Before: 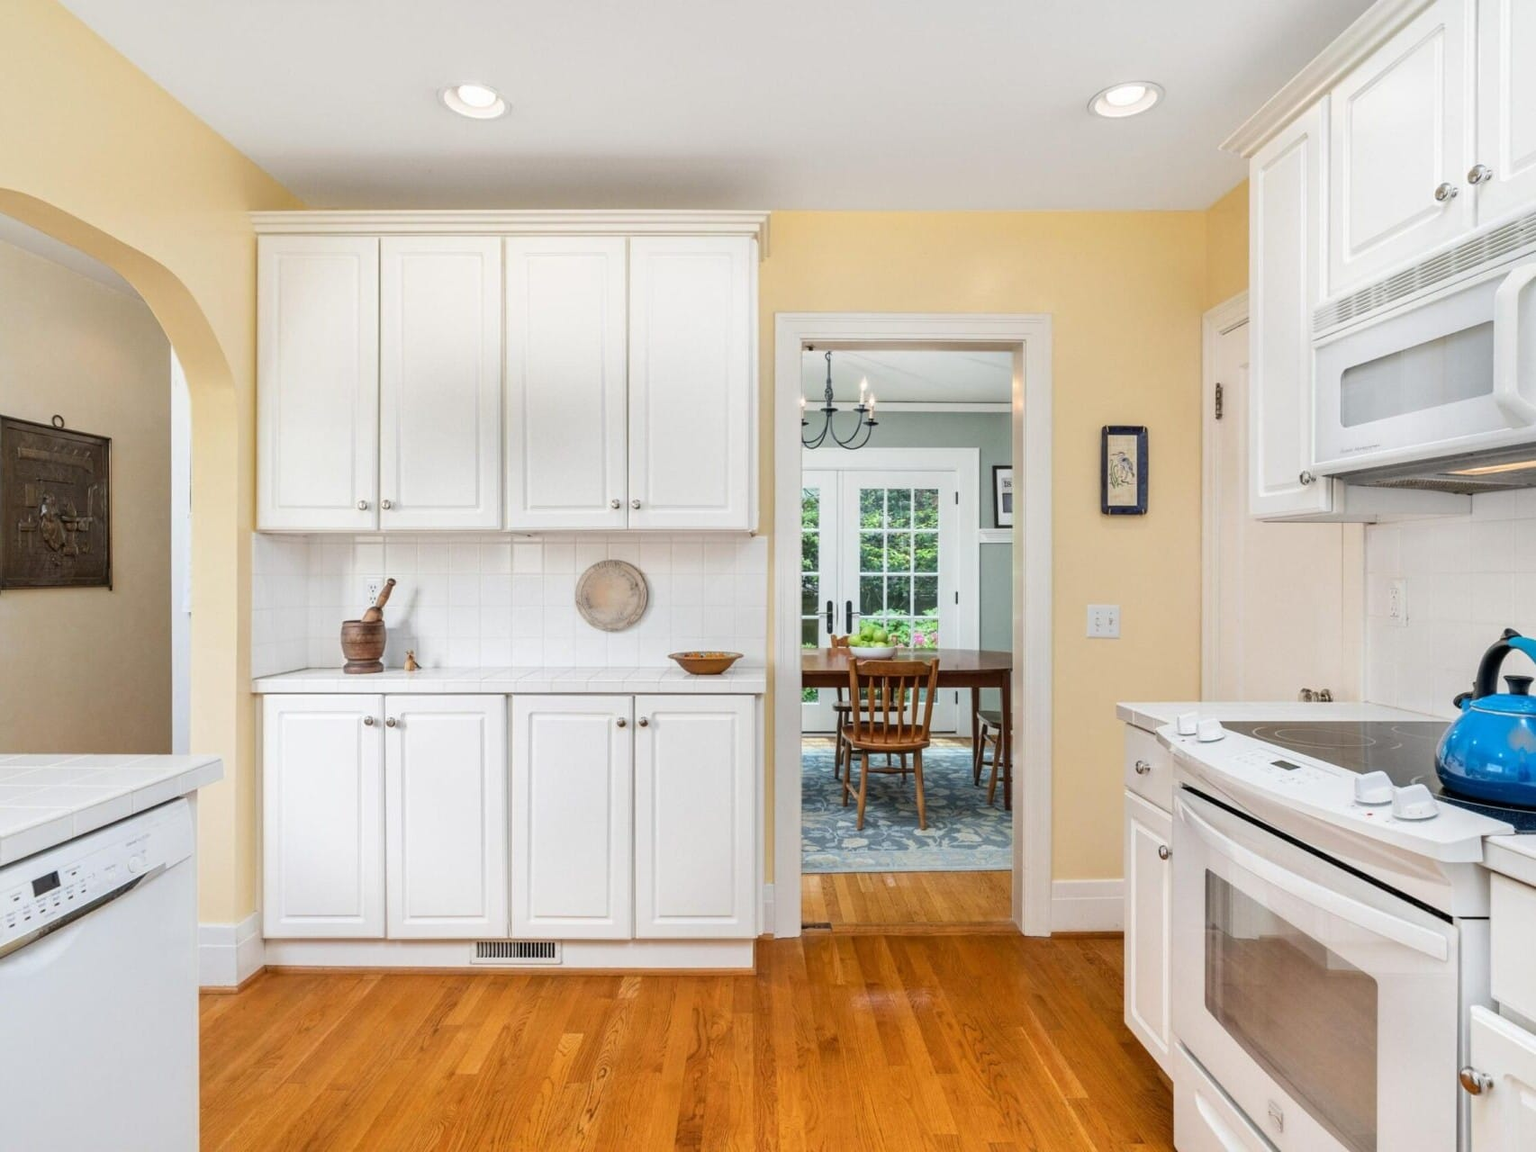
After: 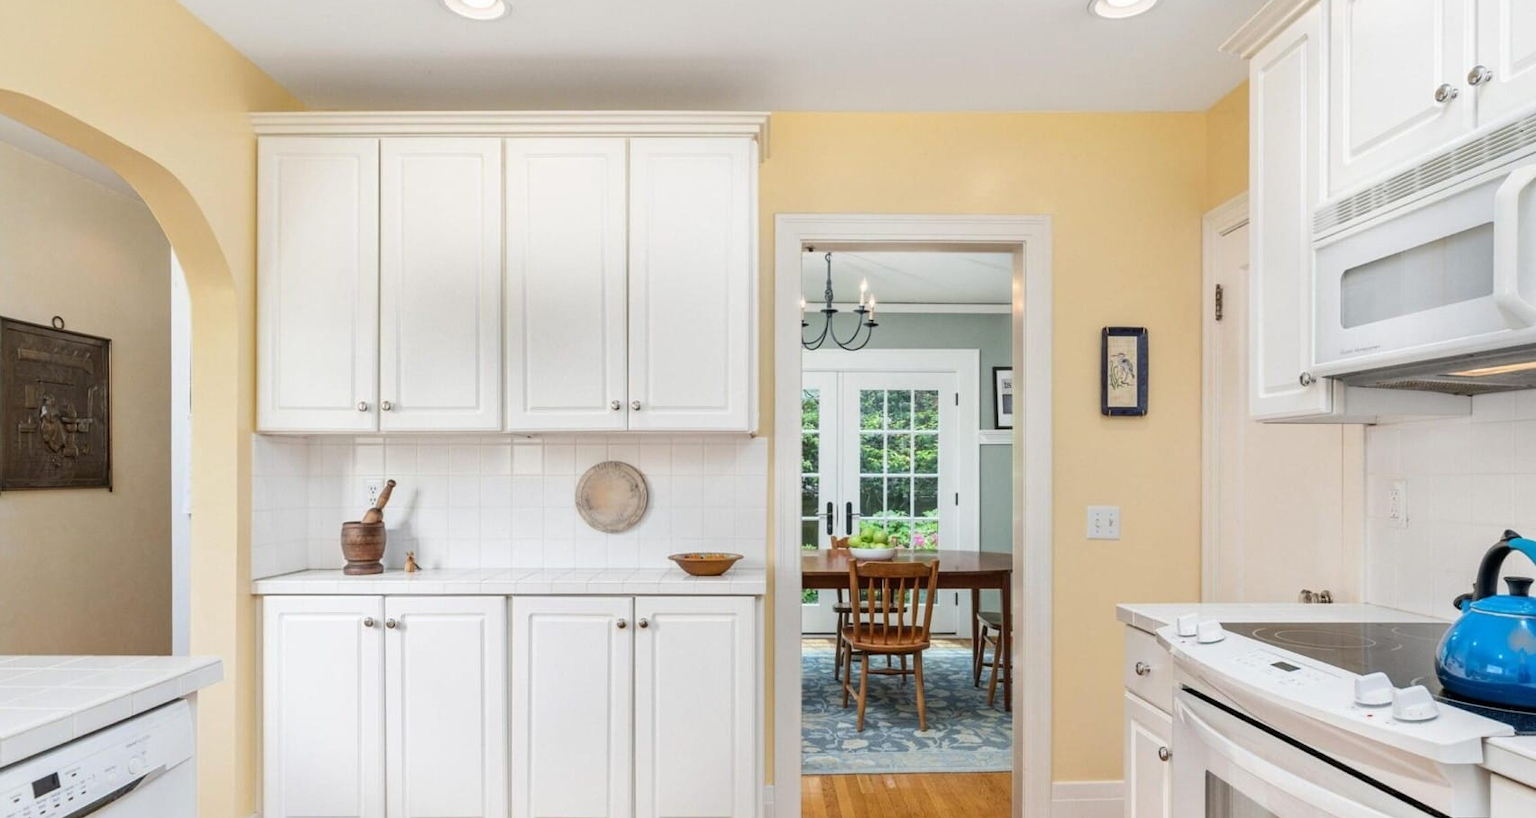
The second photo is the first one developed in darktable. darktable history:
crop and rotate: top 8.606%, bottom 20.345%
